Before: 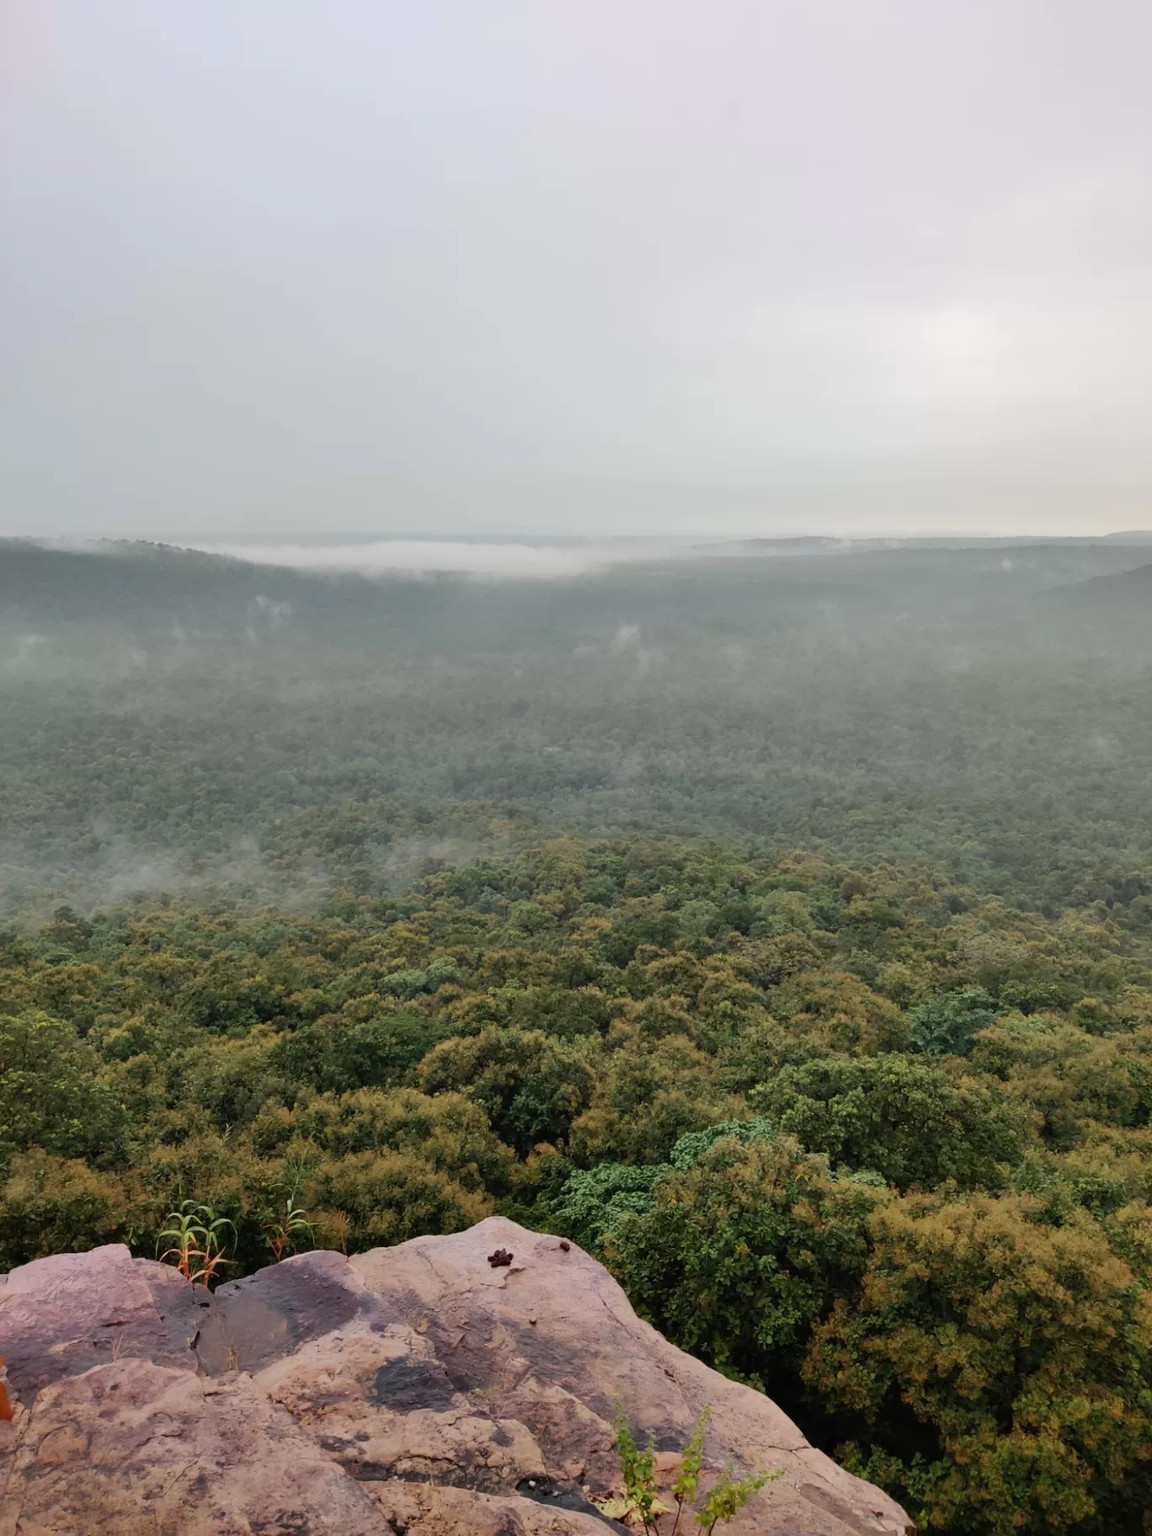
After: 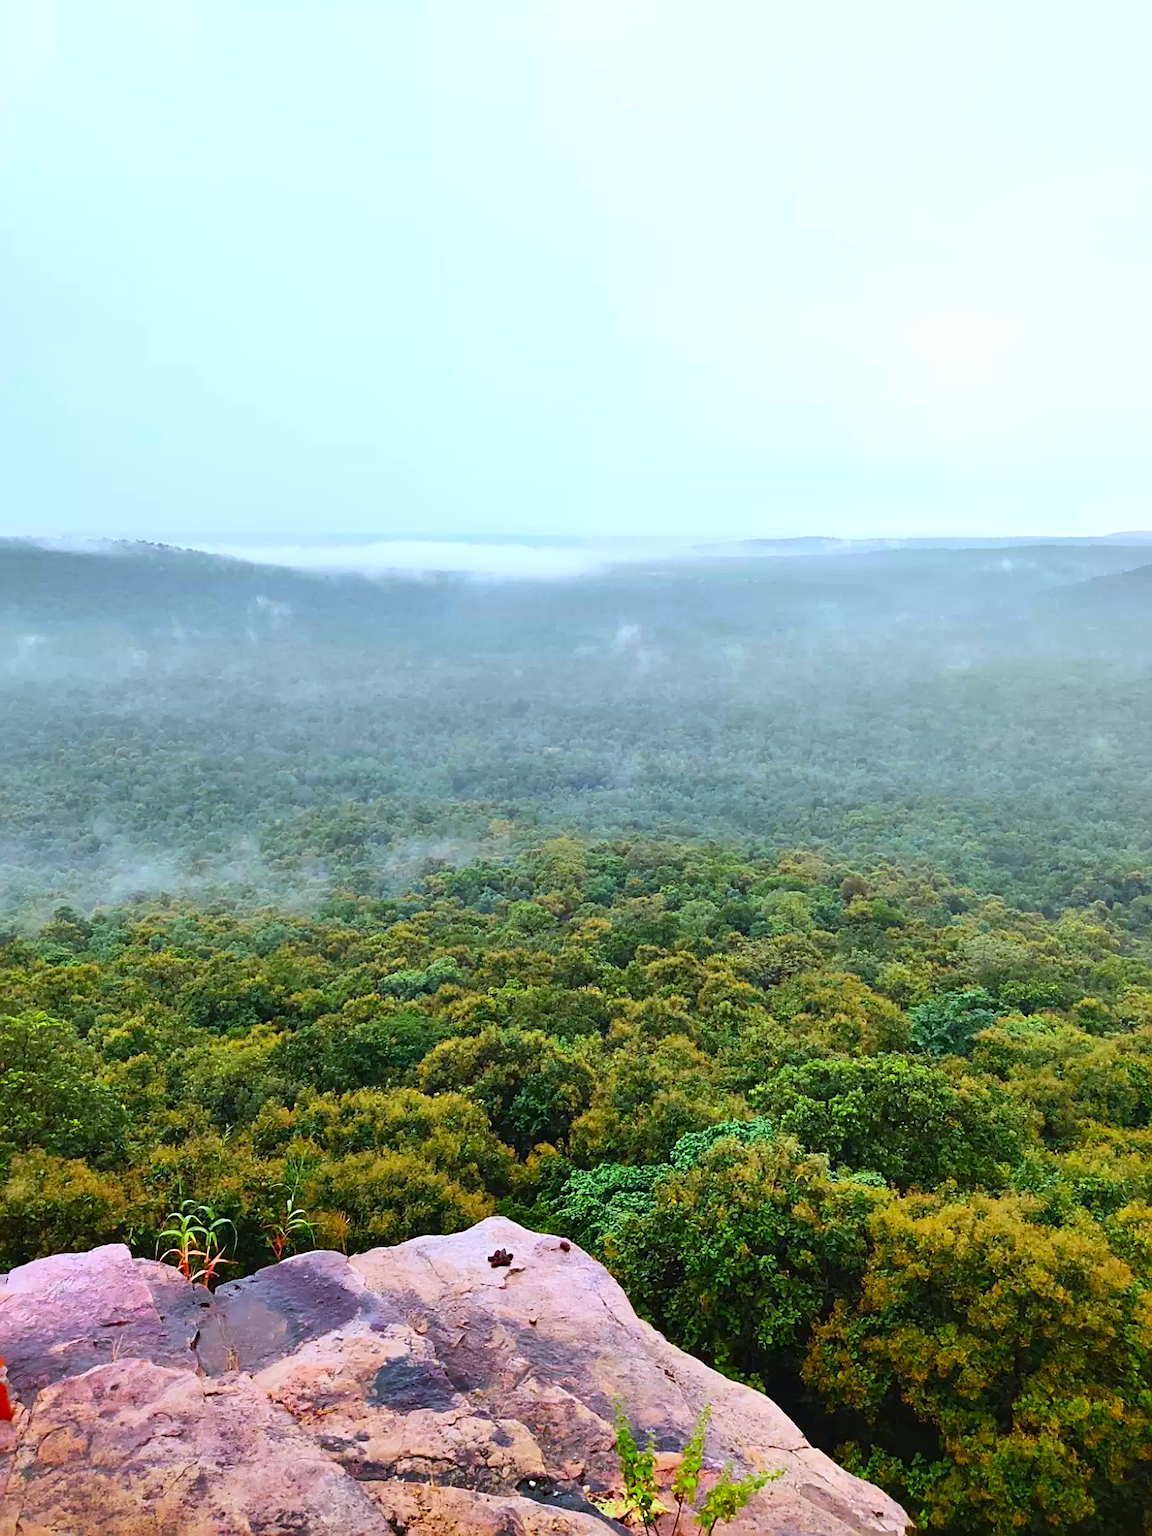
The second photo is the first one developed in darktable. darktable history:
white balance: red 0.924, blue 1.095
color correction: saturation 1.8
exposure: black level correction -0.002, exposure 0.708 EV, compensate exposure bias true, compensate highlight preservation false
contrast brightness saturation: contrast 0.14
sharpen: on, module defaults
